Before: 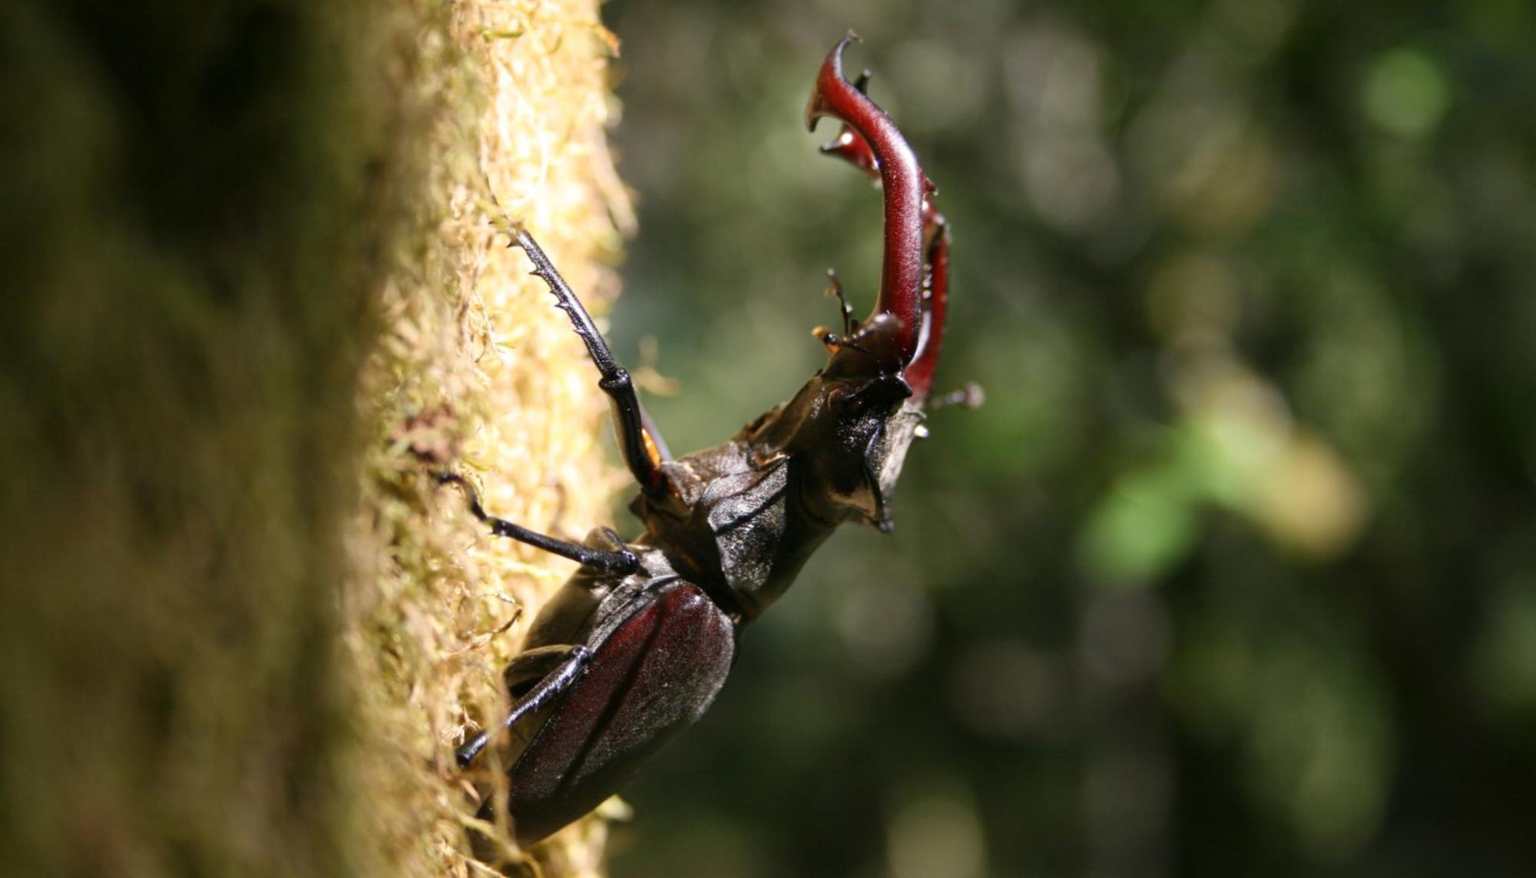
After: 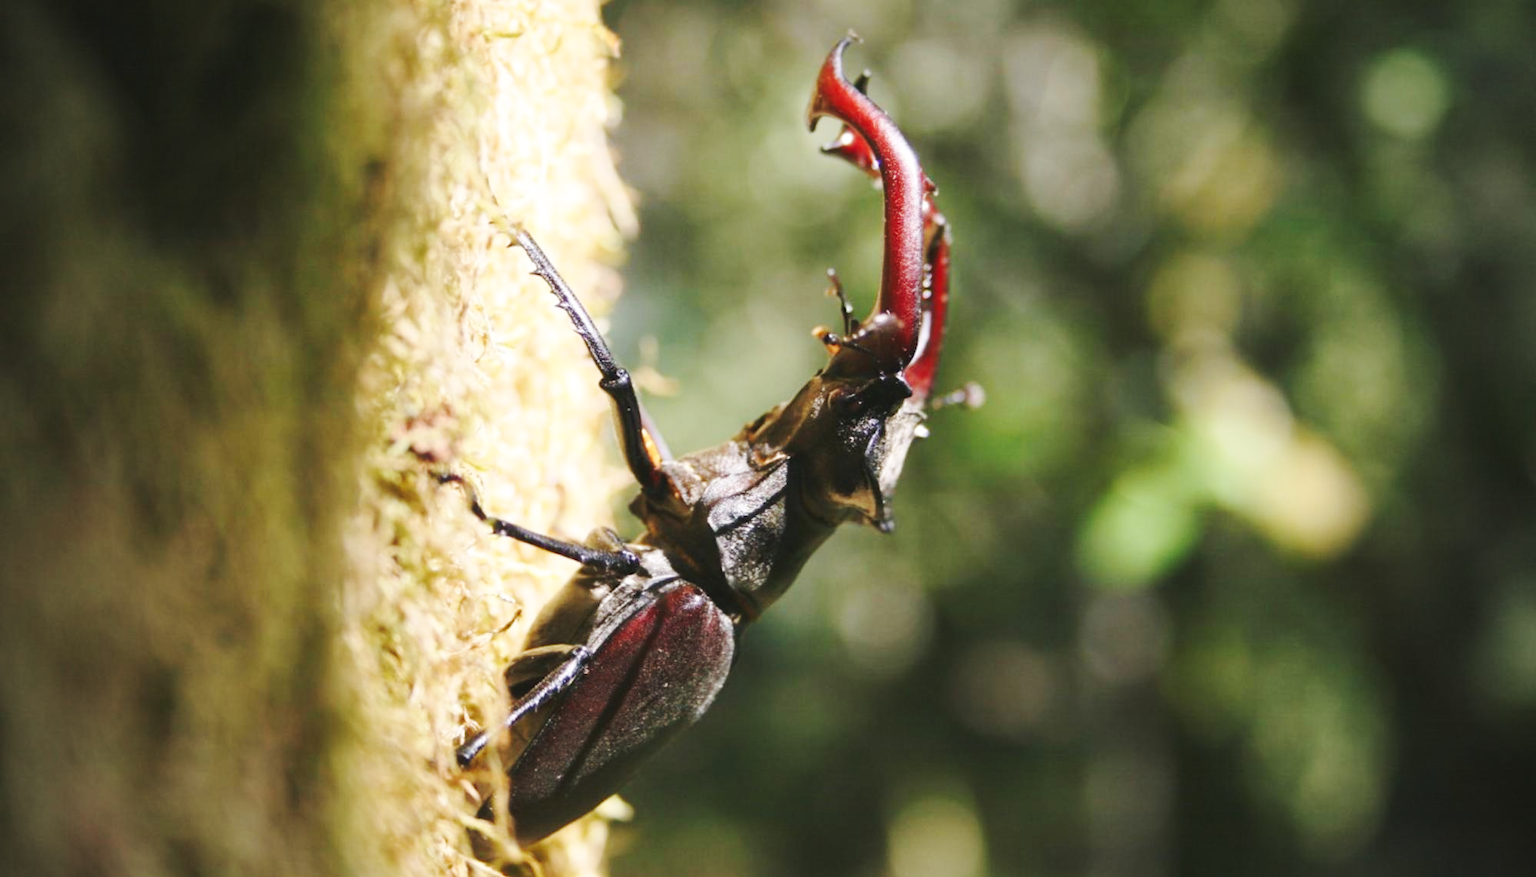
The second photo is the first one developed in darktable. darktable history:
vignetting: fall-off start 71.58%
base curve: curves: ch0 [(0, 0.007) (0.028, 0.063) (0.121, 0.311) (0.46, 0.743) (0.859, 0.957) (1, 1)], preserve colors none
